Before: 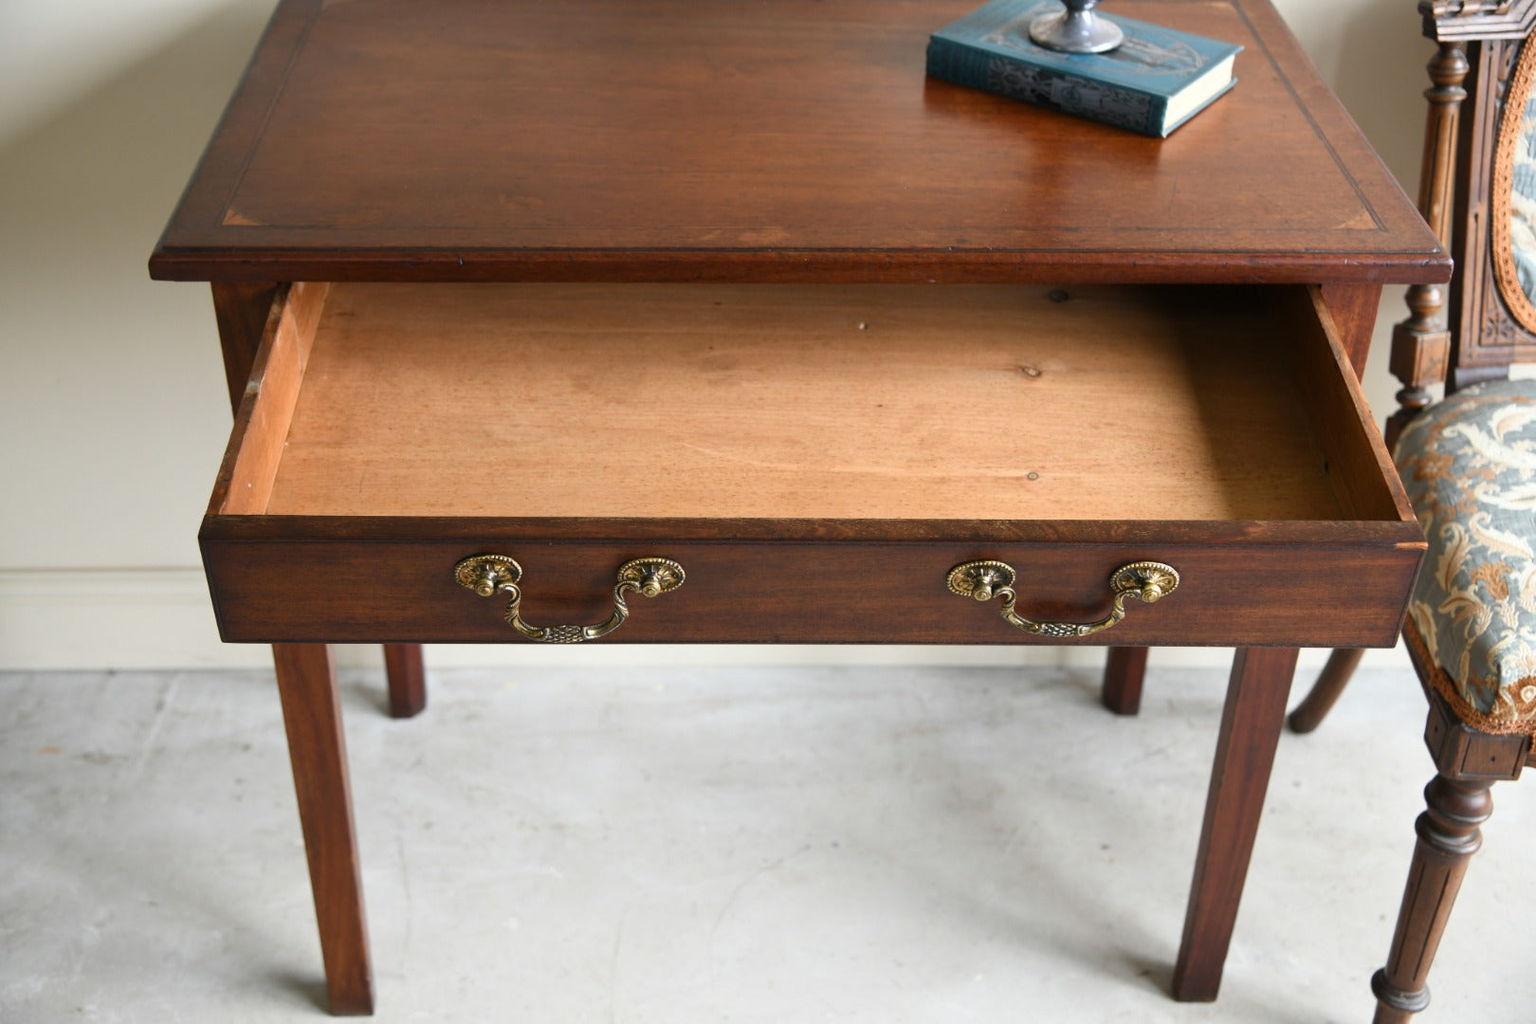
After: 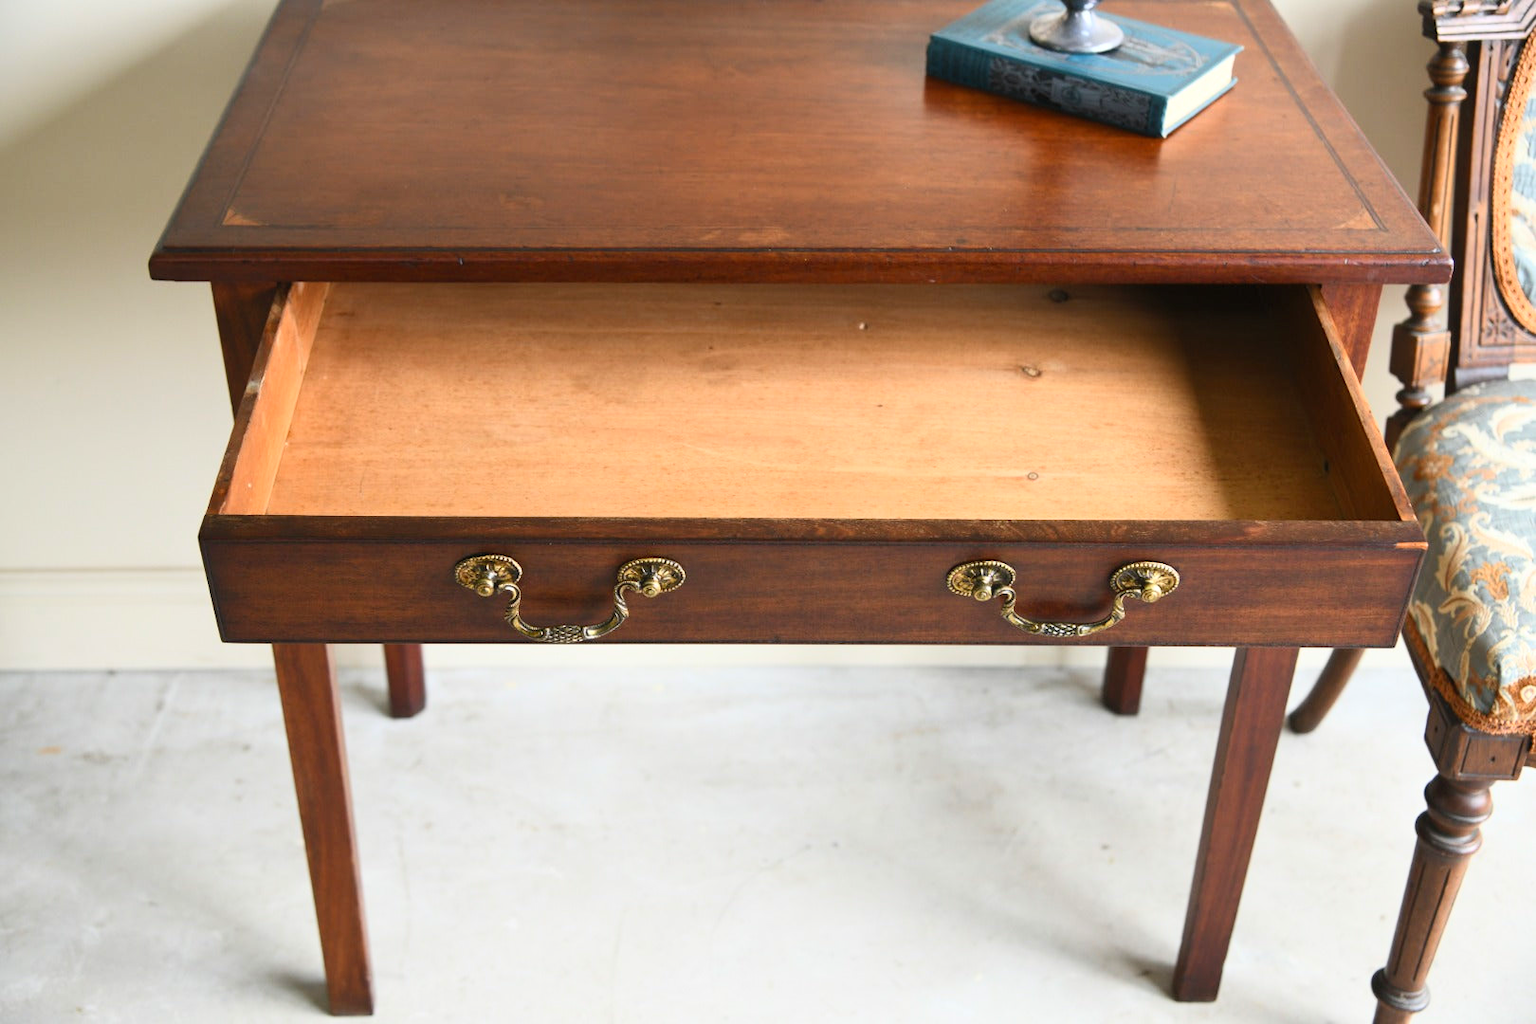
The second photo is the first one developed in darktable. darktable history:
contrast brightness saturation: contrast 0.203, brightness 0.169, saturation 0.227
